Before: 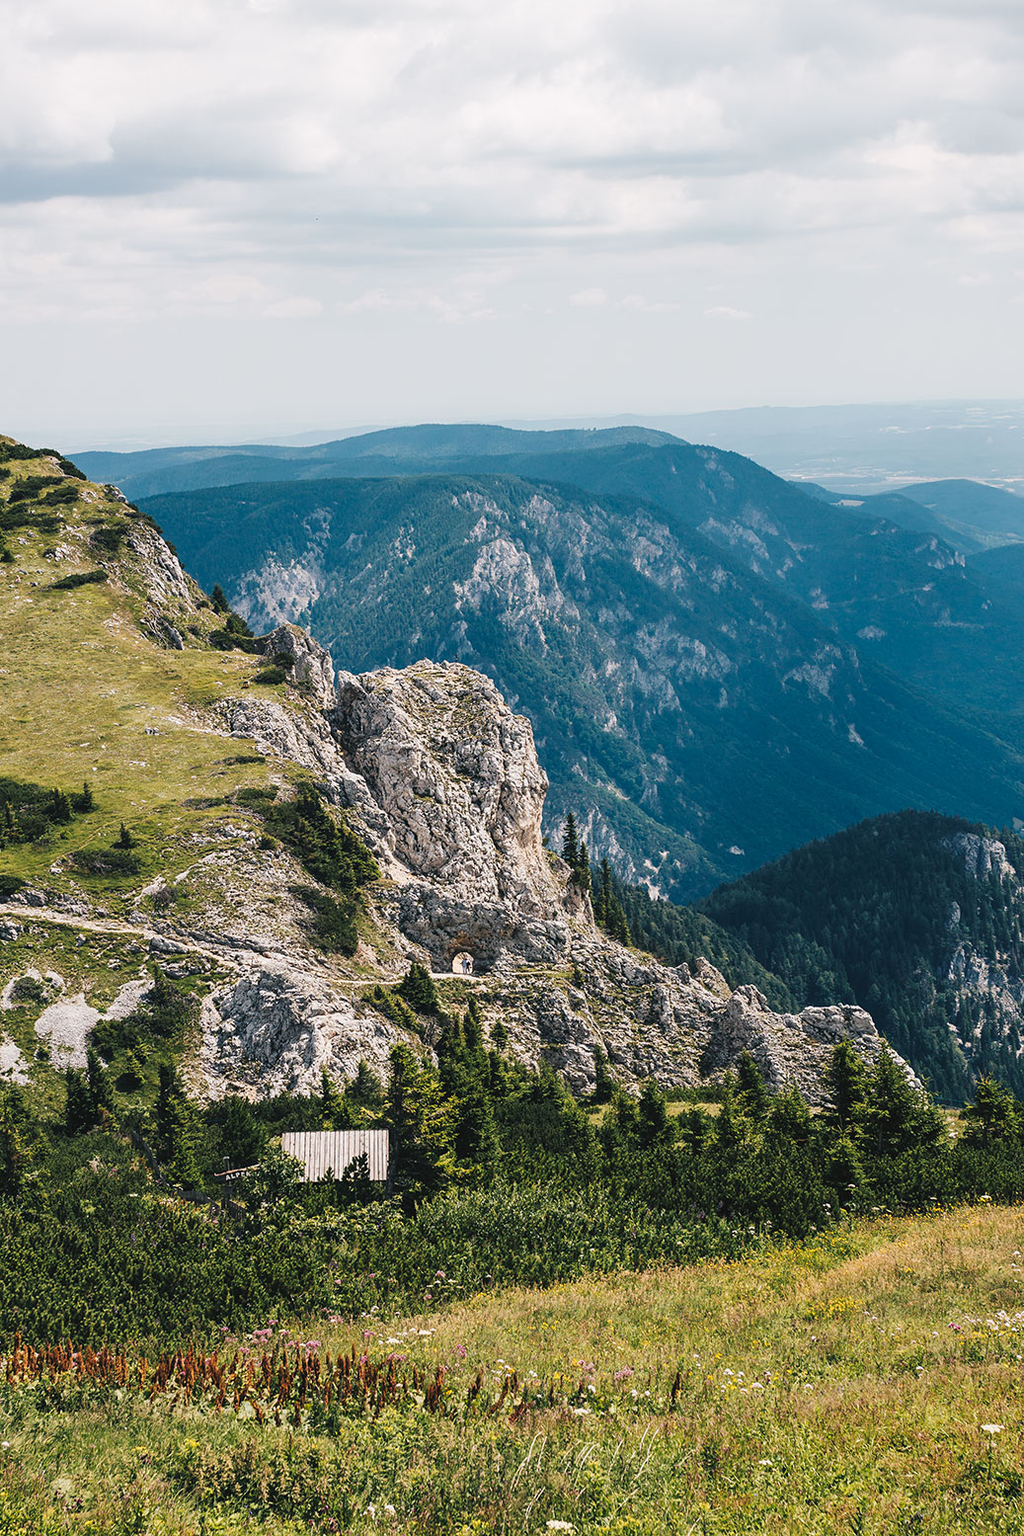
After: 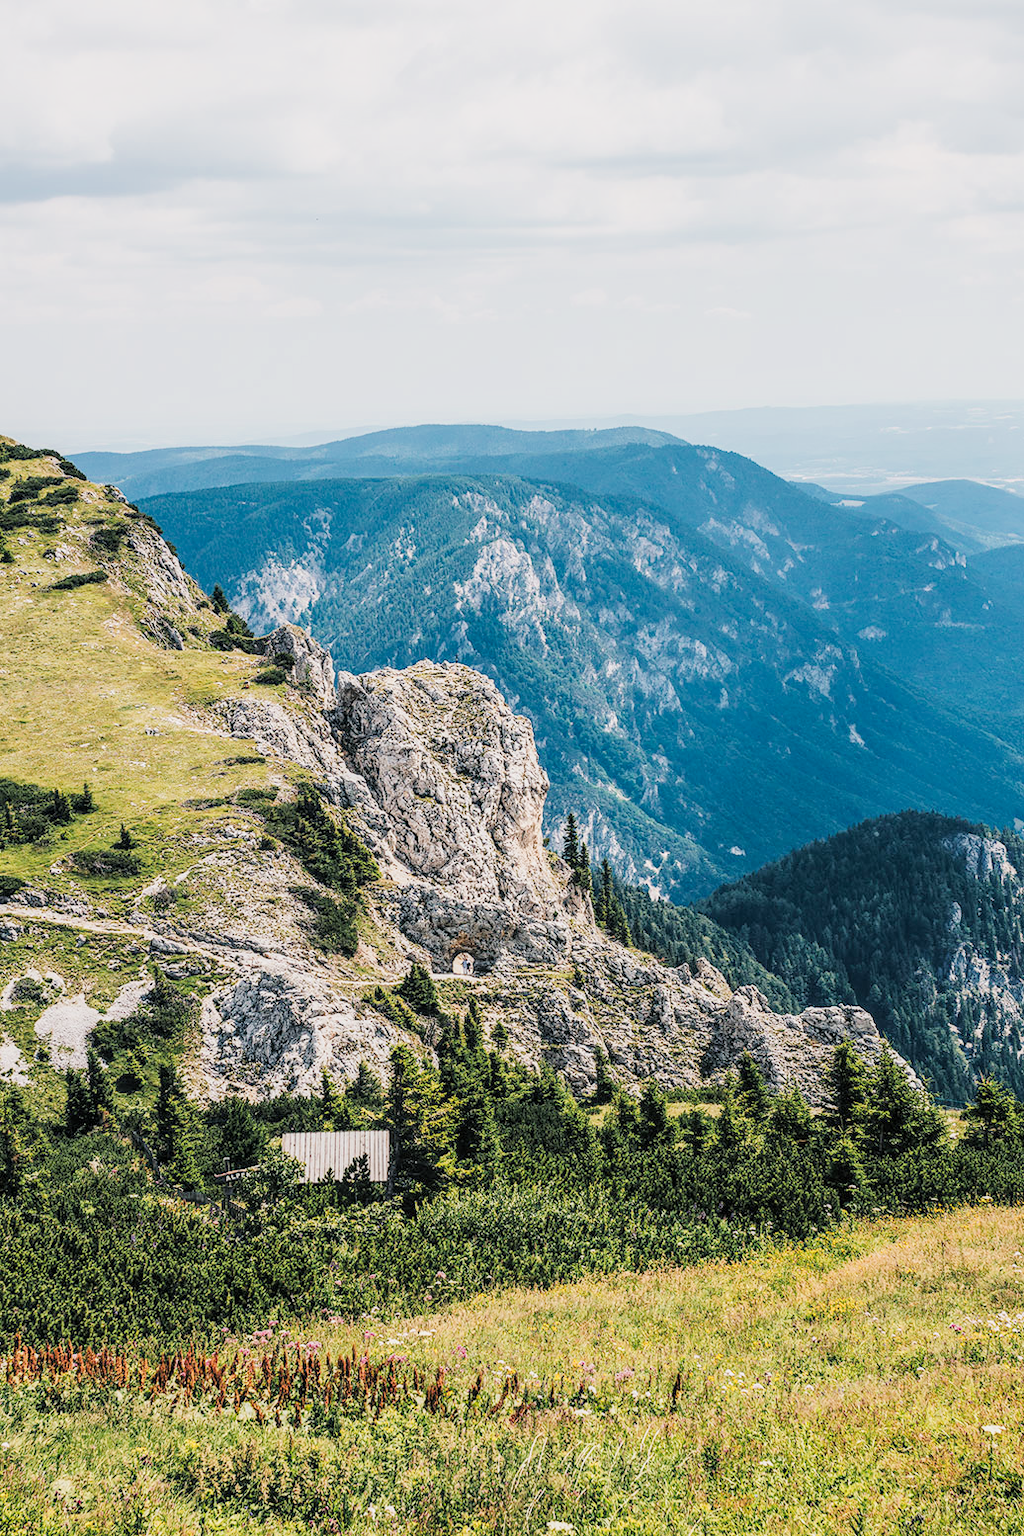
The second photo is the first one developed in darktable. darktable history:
local contrast: on, module defaults
exposure: exposure 1.061 EV, compensate highlight preservation false
filmic rgb: black relative exposure -9.23 EV, white relative exposure 6.79 EV, hardness 3.08, contrast 1.053
